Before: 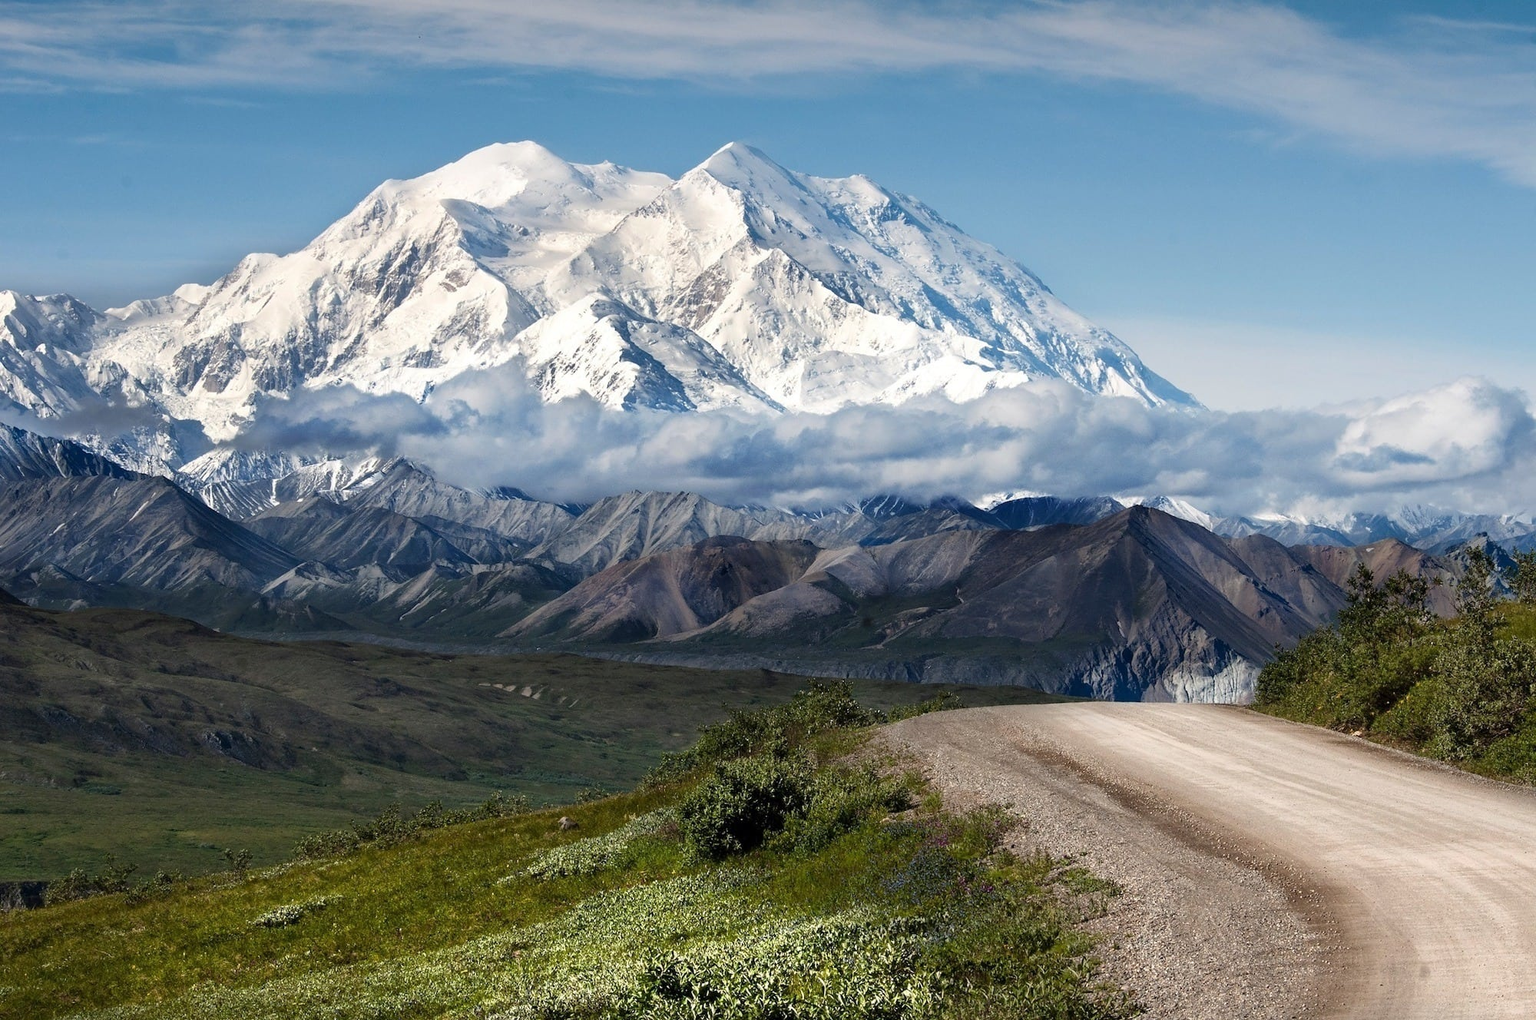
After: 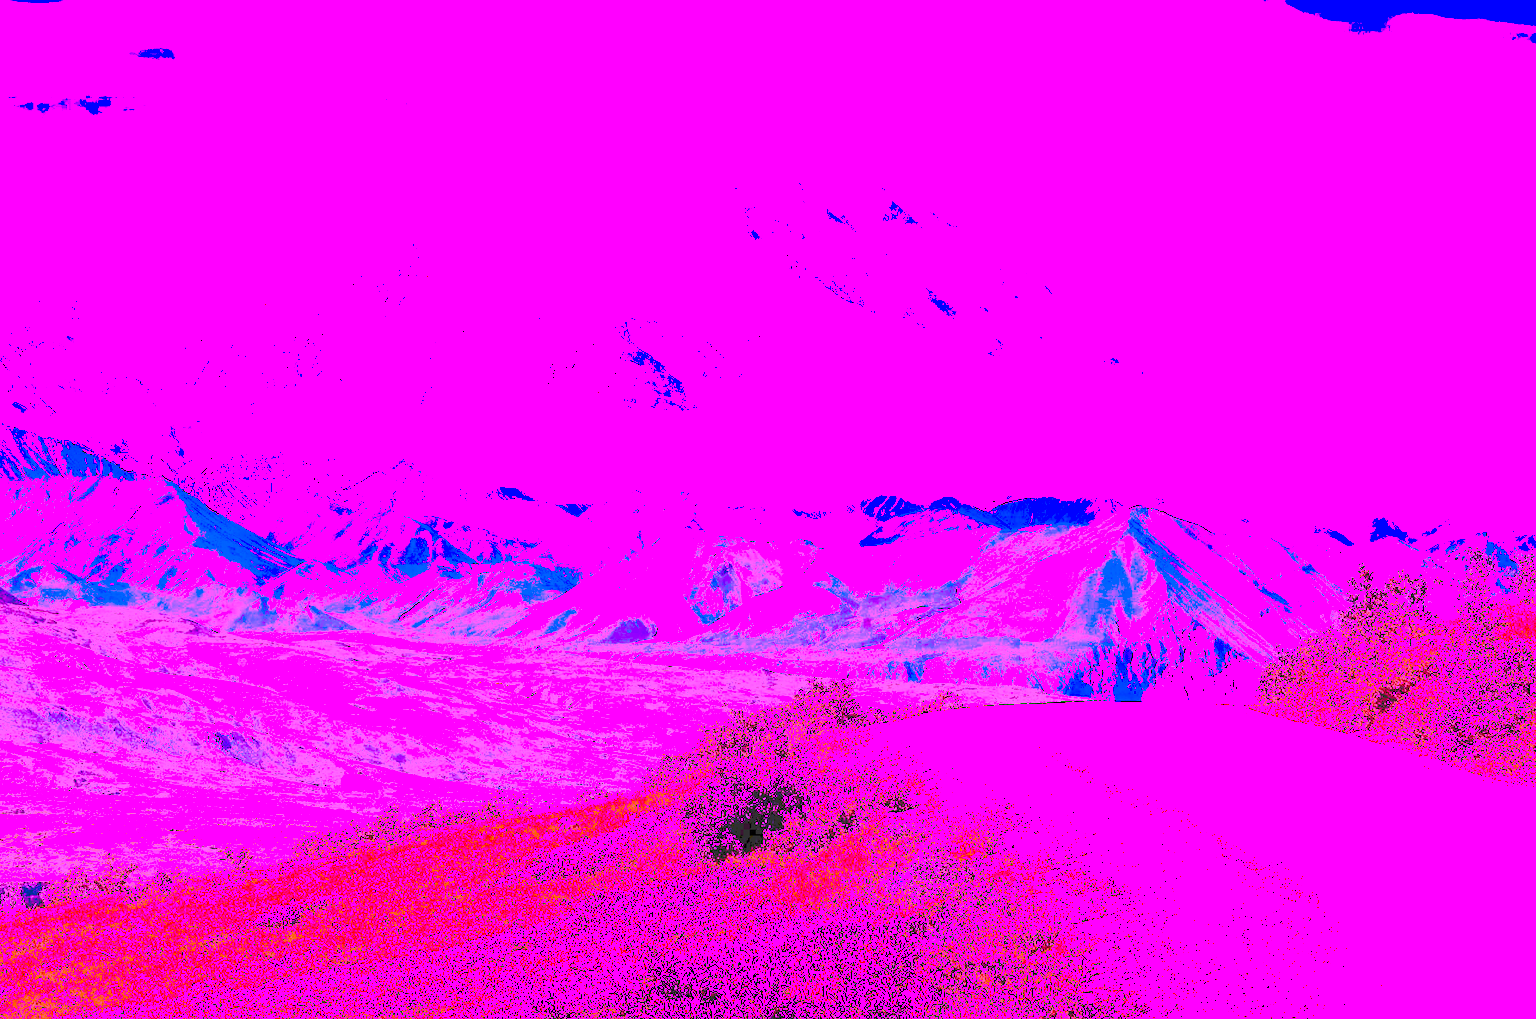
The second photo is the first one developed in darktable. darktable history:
white balance: red 8, blue 8
tone curve: curves: ch0 [(0, 0) (0.003, 0.198) (0.011, 0.198) (0.025, 0.198) (0.044, 0.198) (0.069, 0.201) (0.1, 0.202) (0.136, 0.207) (0.177, 0.212) (0.224, 0.222) (0.277, 0.27) (0.335, 0.332) (0.399, 0.422) (0.468, 0.542) (0.543, 0.626) (0.623, 0.698) (0.709, 0.764) (0.801, 0.82) (0.898, 0.863) (1, 1)], preserve colors none
